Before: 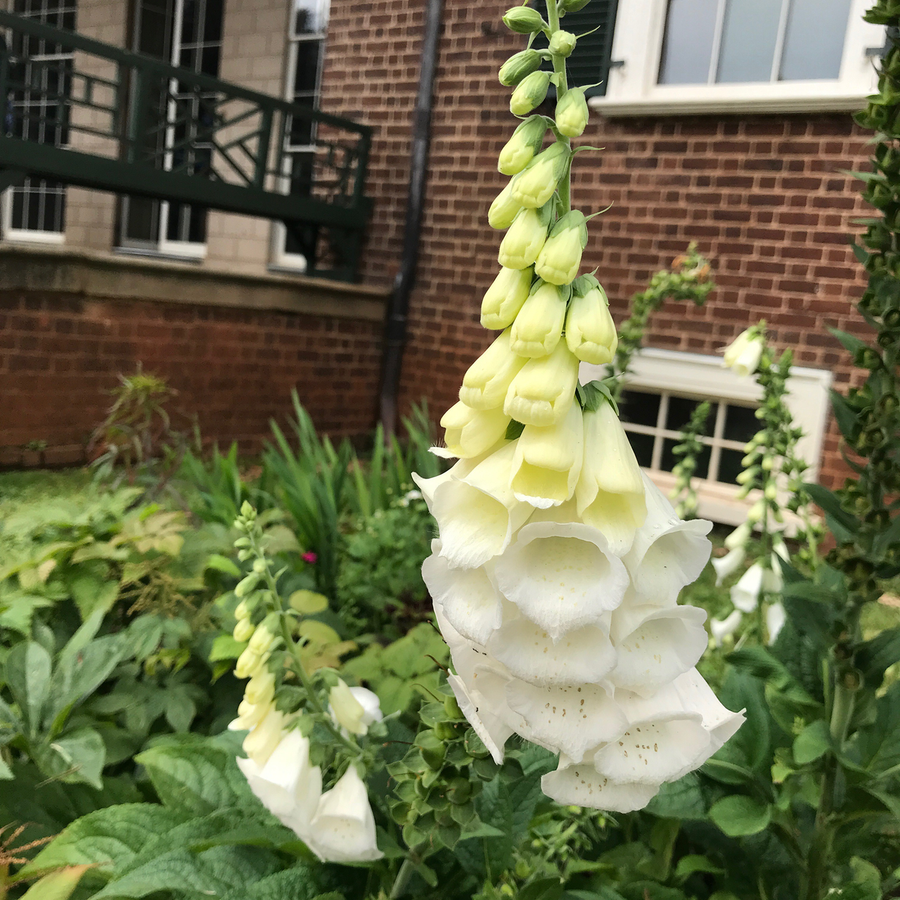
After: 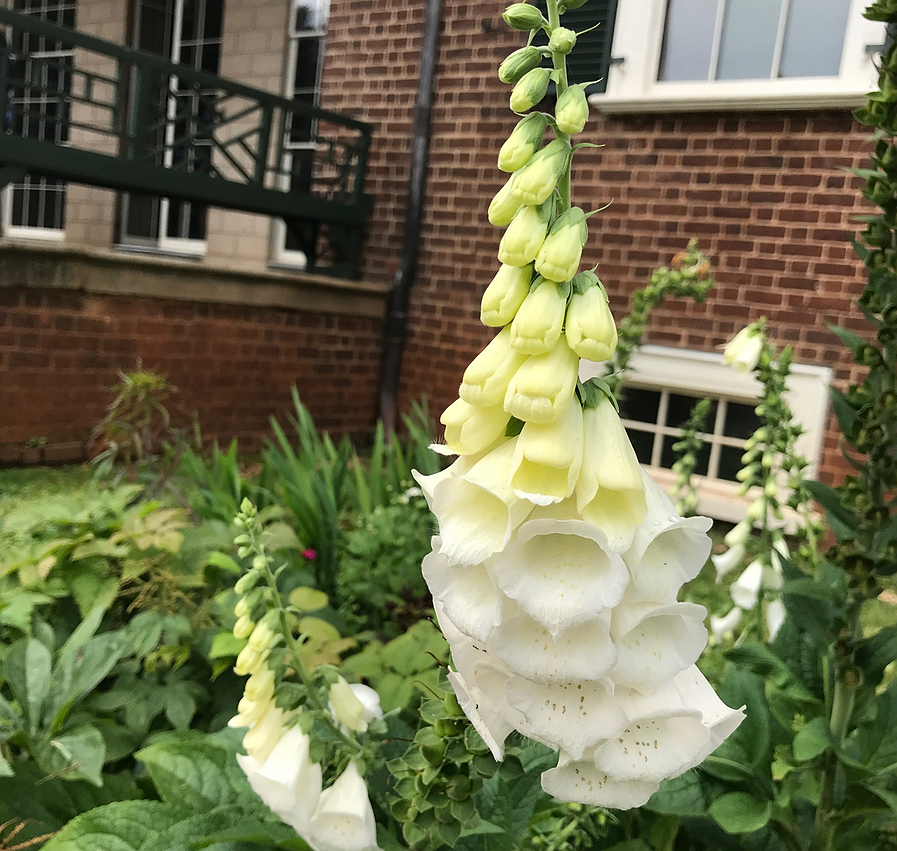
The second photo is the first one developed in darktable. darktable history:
crop: top 0.434%, right 0.266%, bottom 4.99%
sharpen: radius 1.02
